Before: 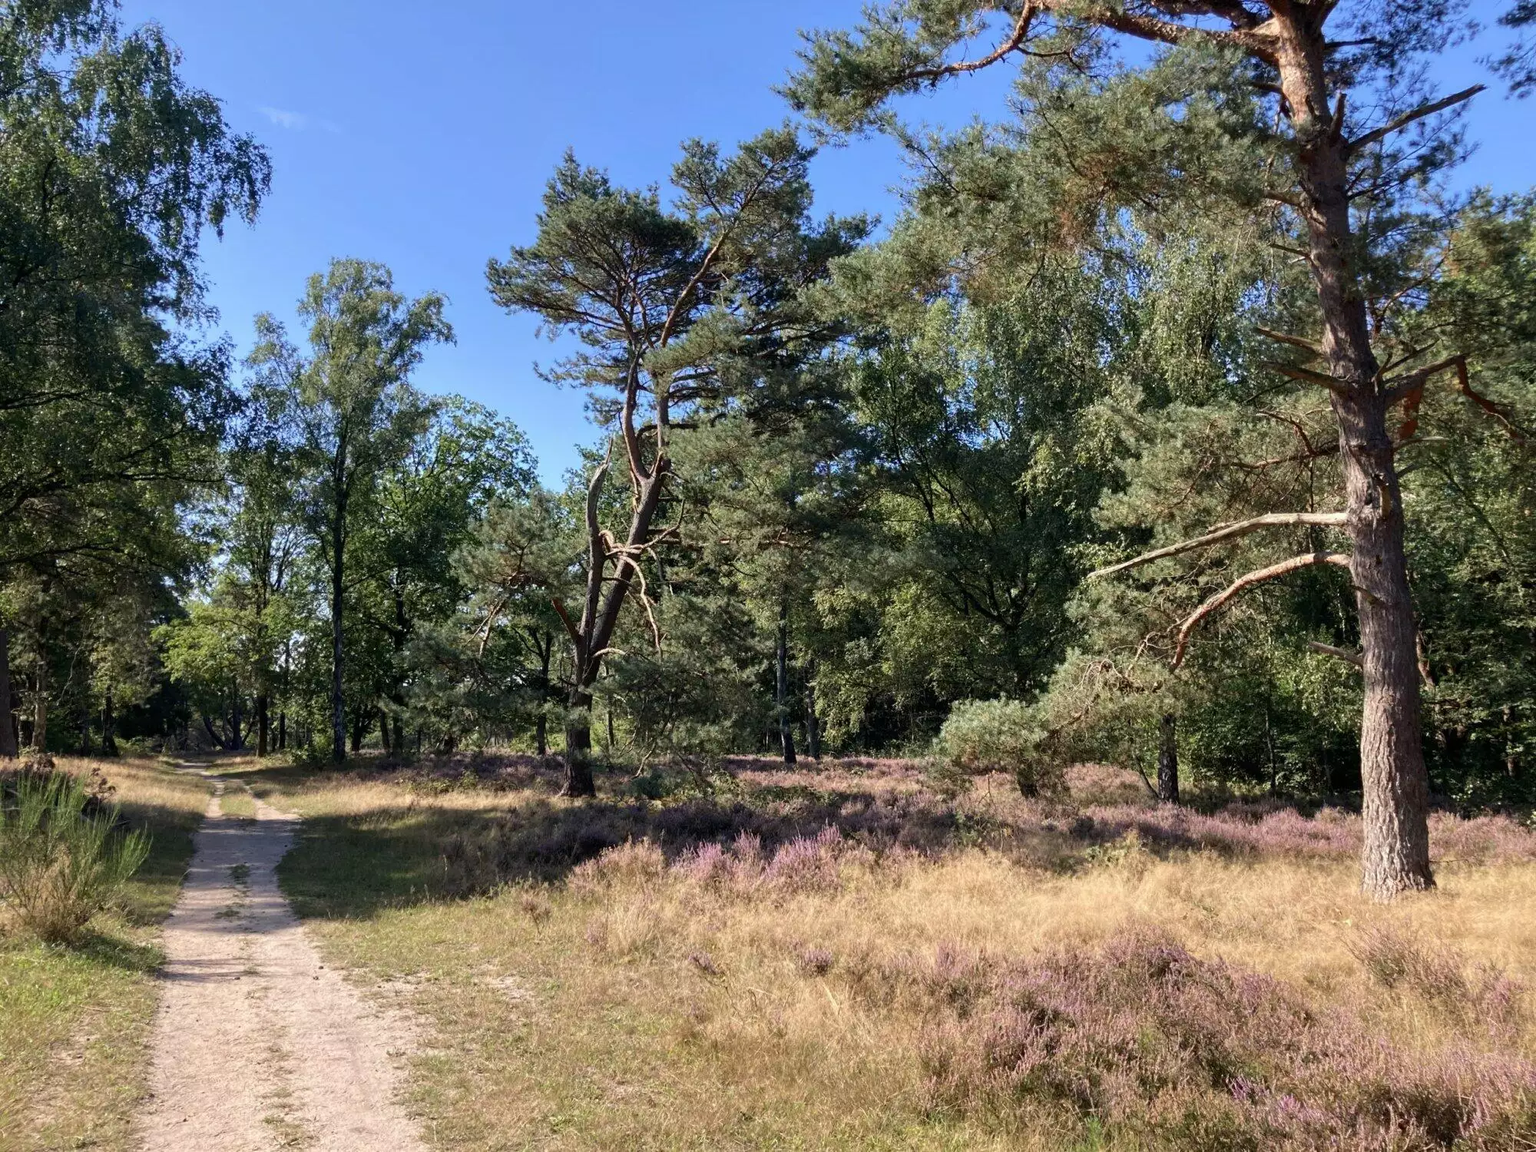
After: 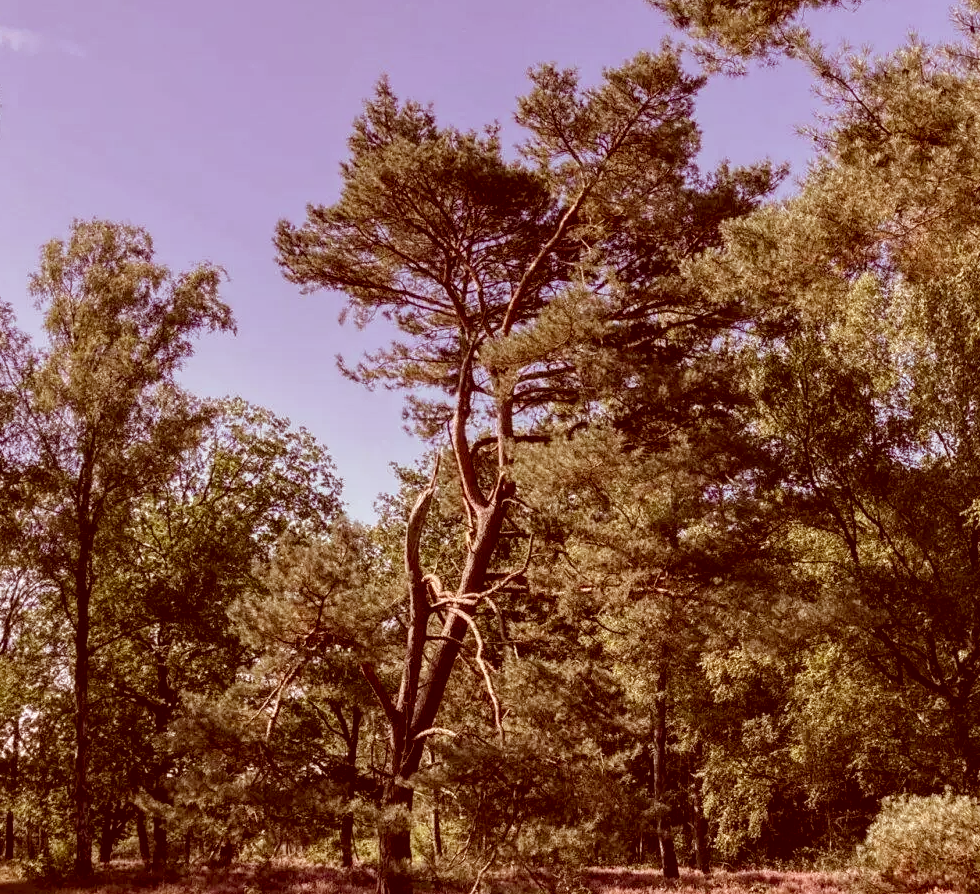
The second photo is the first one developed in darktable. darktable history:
exposure: compensate highlight preservation false
crop: left 17.905%, top 7.793%, right 33.091%, bottom 32.573%
color correction: highlights a* 9.16, highlights b* 8.7, shadows a* 39.59, shadows b* 39.75, saturation 0.797
base curve: preserve colors none
local contrast: on, module defaults
